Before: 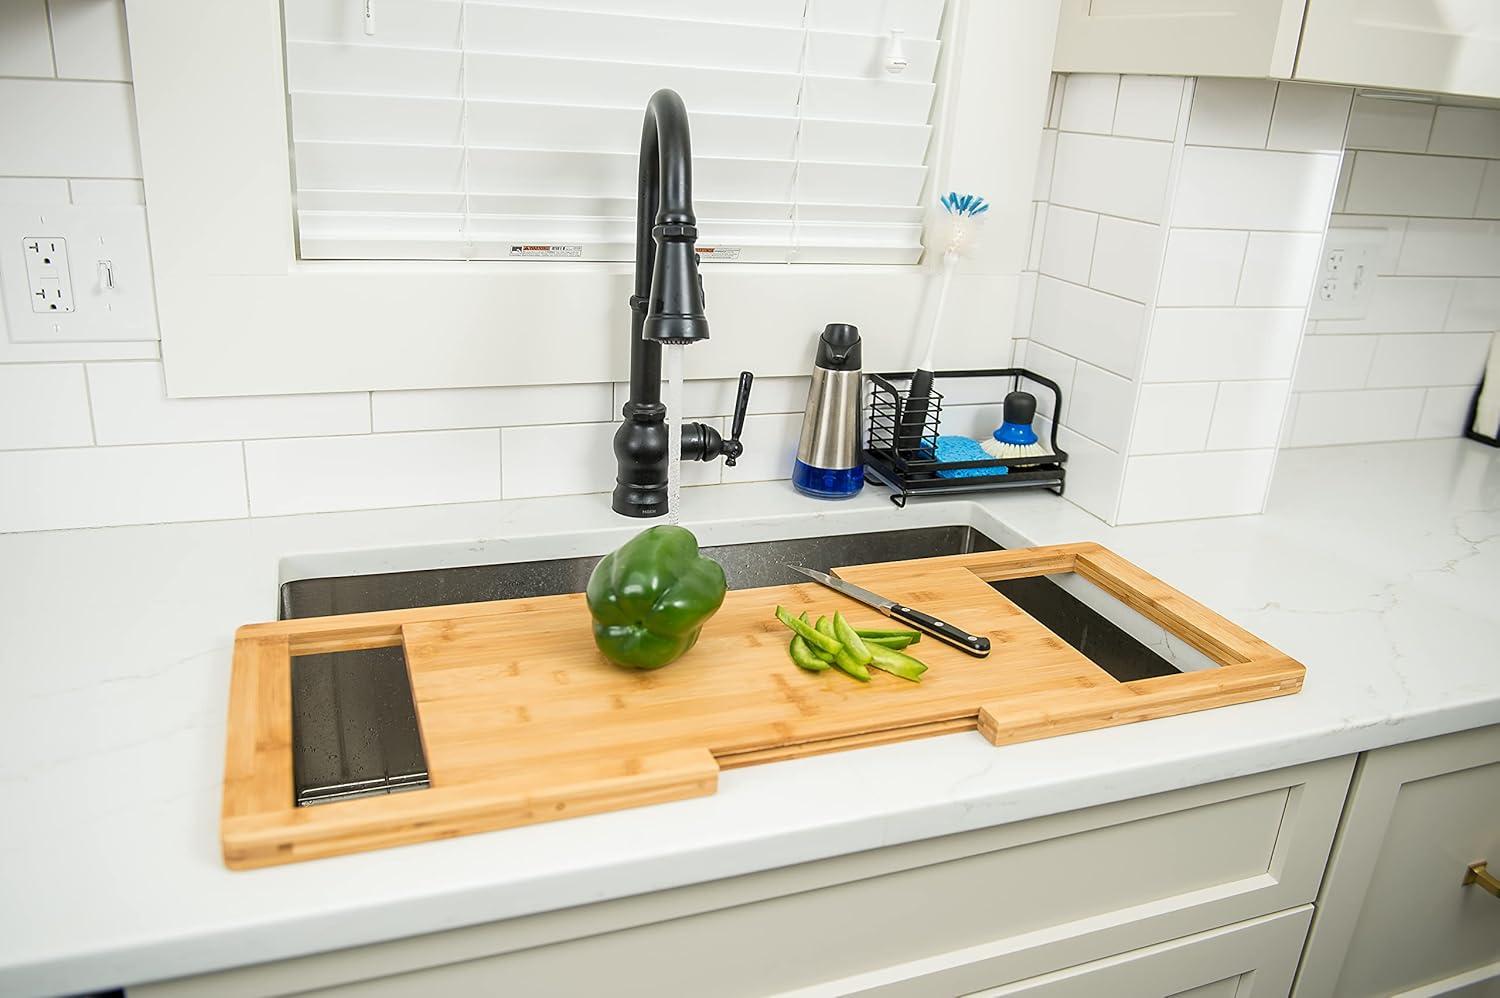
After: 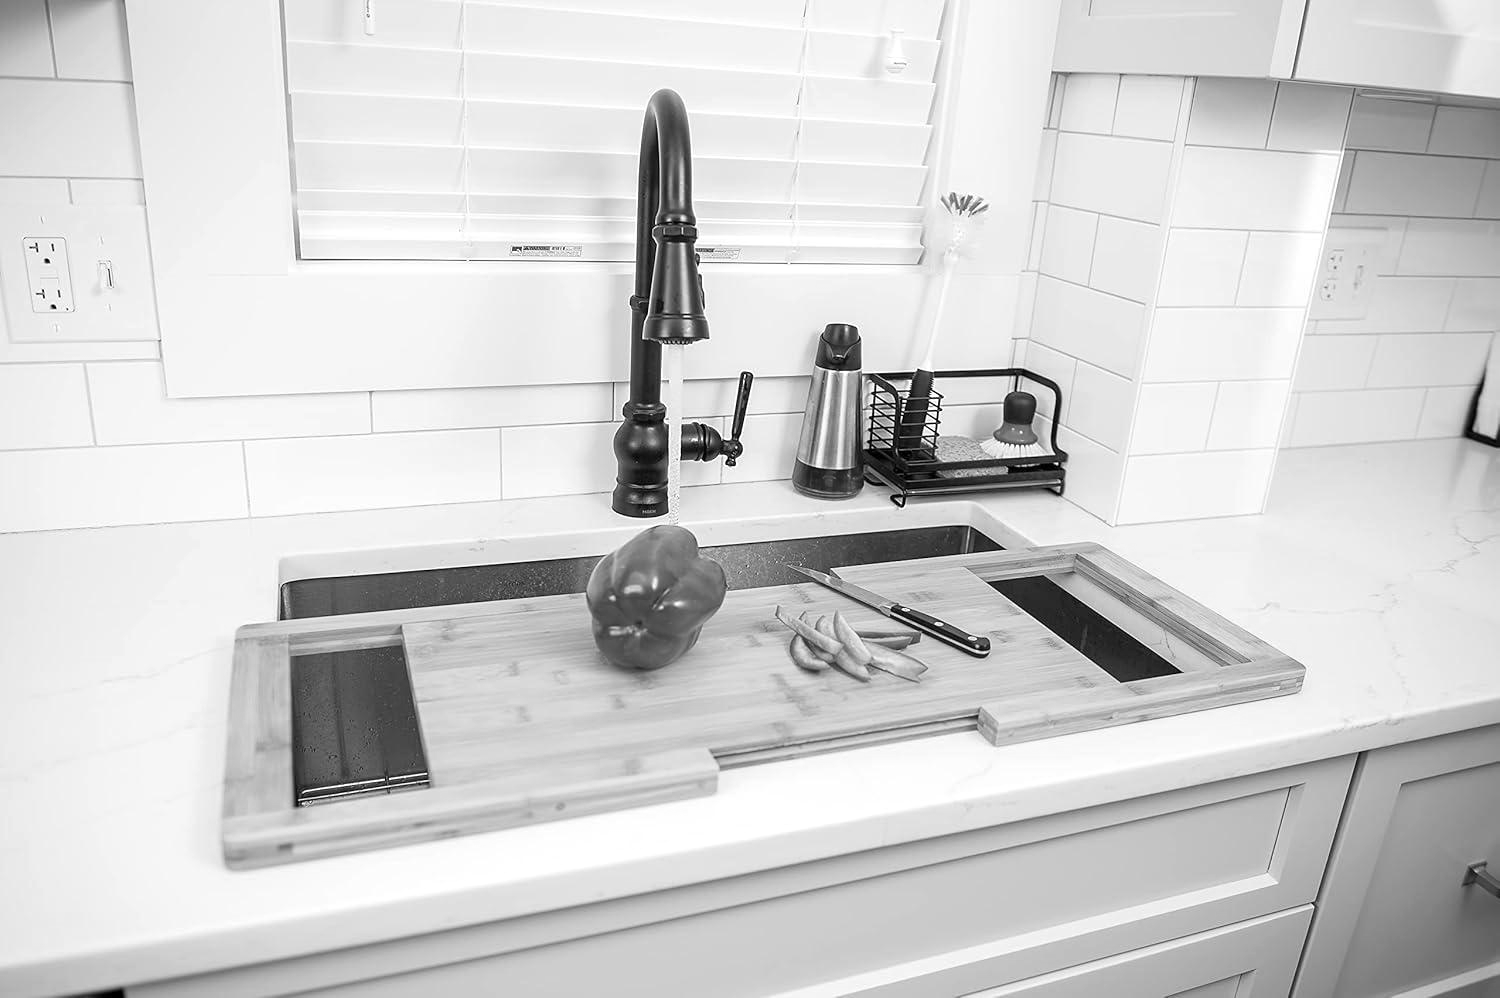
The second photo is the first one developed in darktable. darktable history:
white balance: red 0.98, blue 1.61
color contrast: green-magenta contrast 0, blue-yellow contrast 0
